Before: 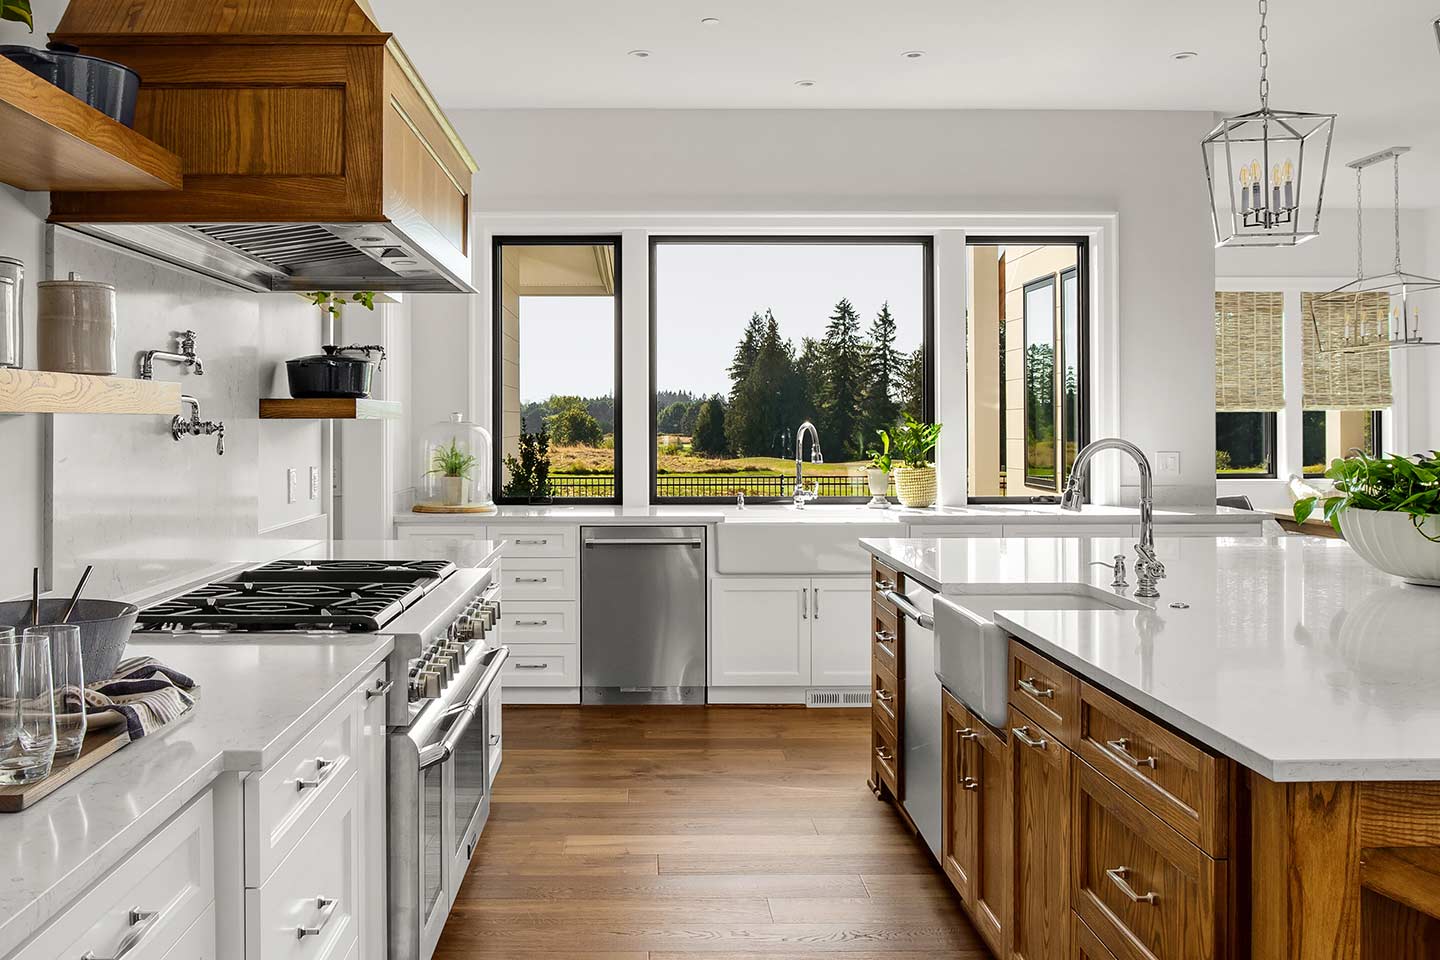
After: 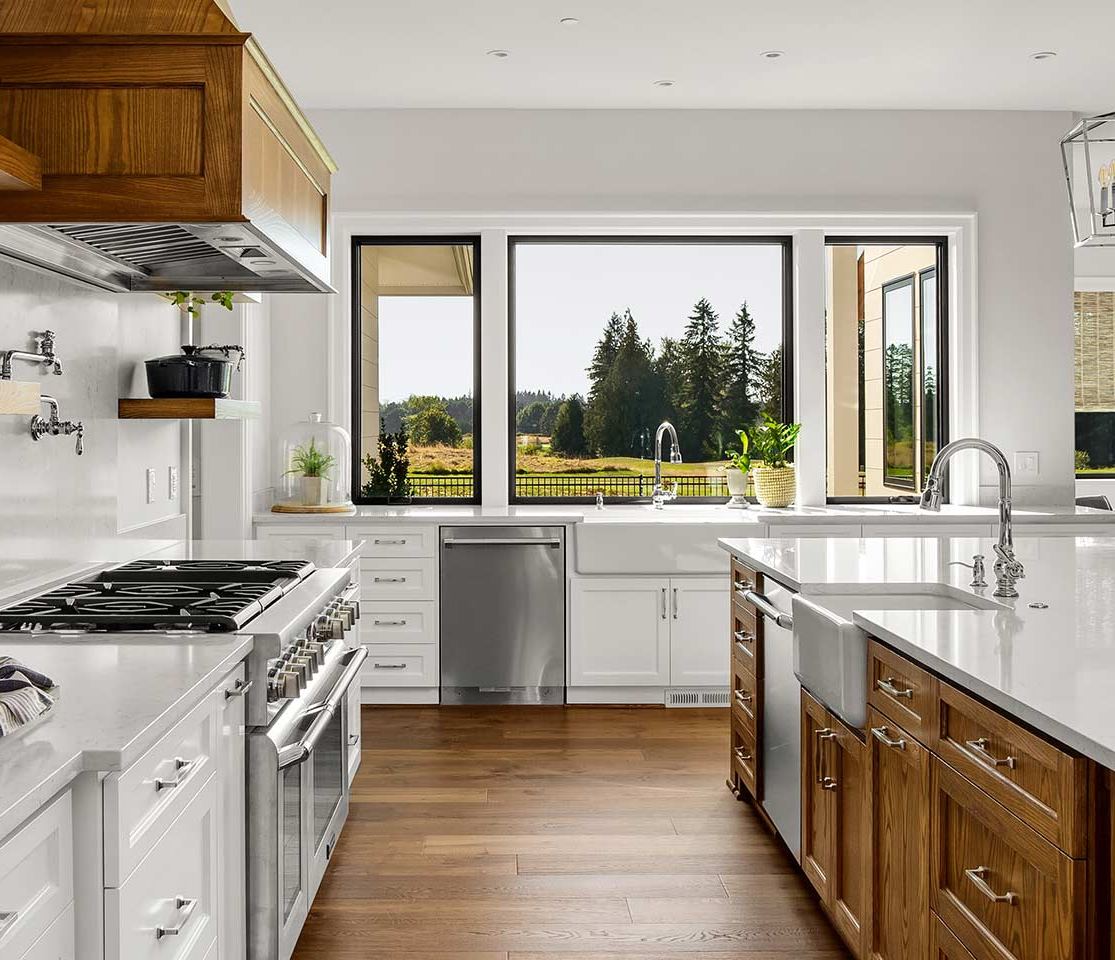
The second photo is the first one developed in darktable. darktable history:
crop: left 9.846%, right 12.719%
